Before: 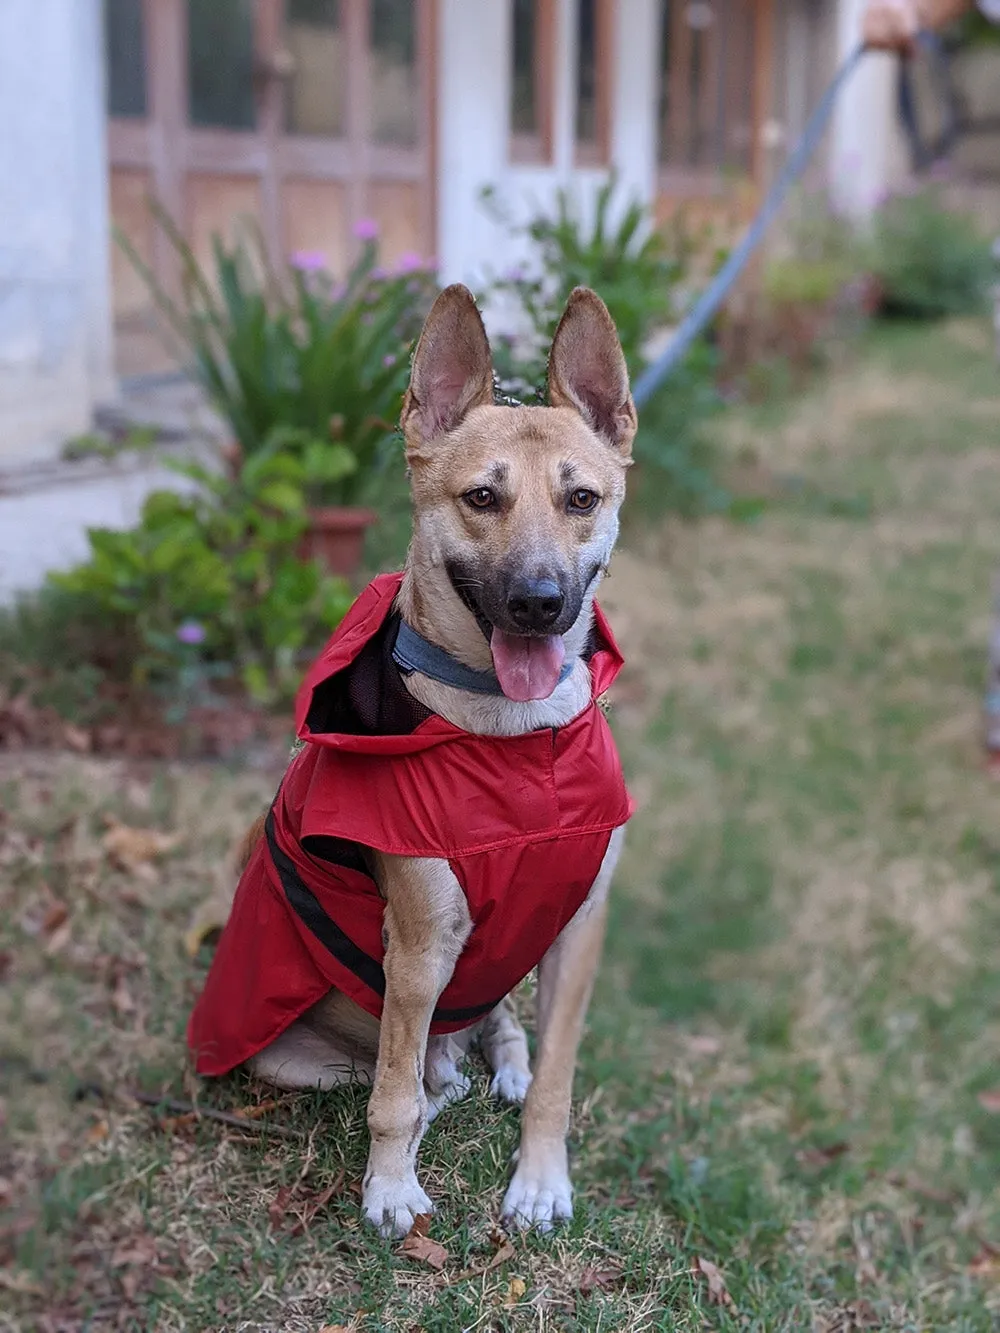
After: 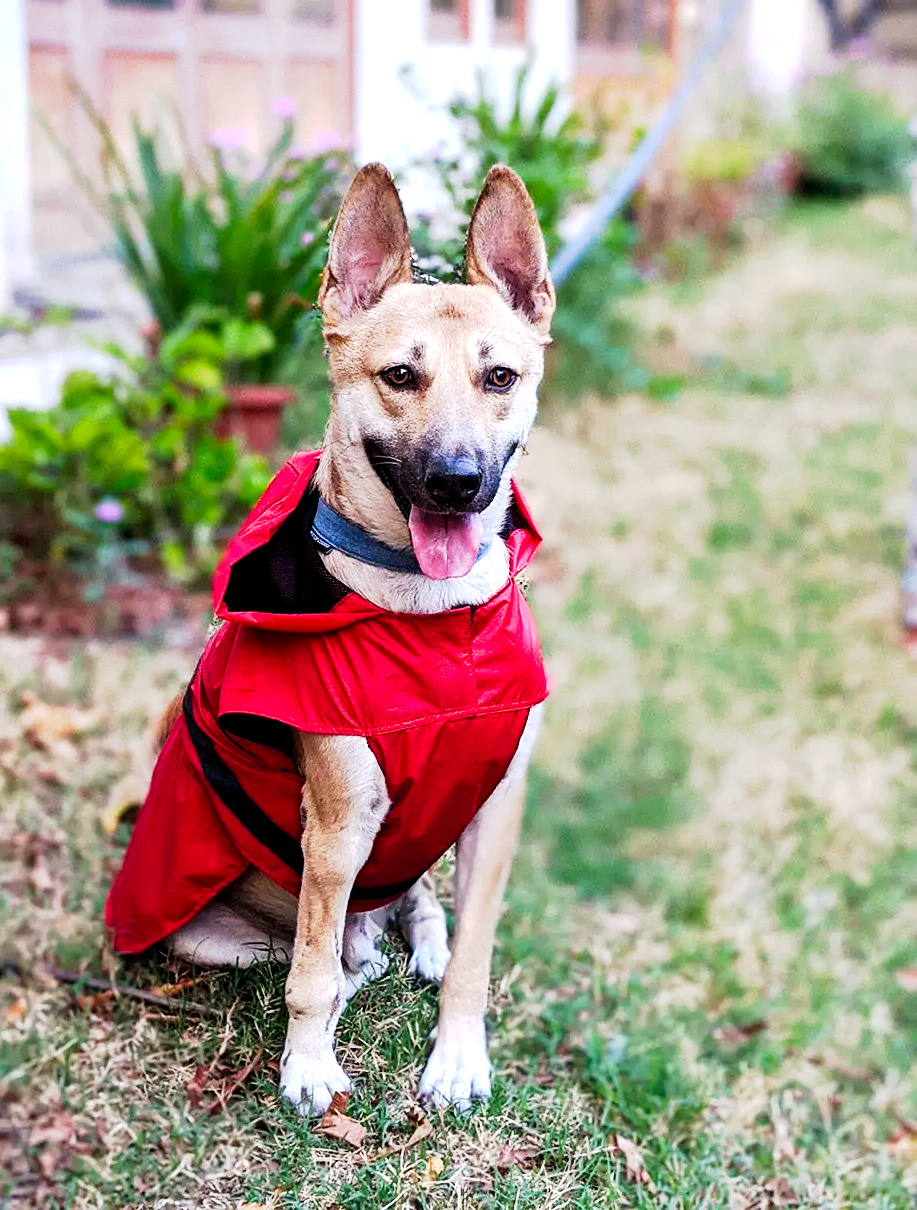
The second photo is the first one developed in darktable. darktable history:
crop and rotate: left 8.263%, top 9.227%
exposure: black level correction 0.001, exposure 0.963 EV, compensate highlight preservation false
tone curve: curves: ch0 [(0, 0) (0.003, 0.001) (0.011, 0.001) (0.025, 0.001) (0.044, 0.001) (0.069, 0.003) (0.1, 0.007) (0.136, 0.013) (0.177, 0.032) (0.224, 0.083) (0.277, 0.157) (0.335, 0.237) (0.399, 0.334) (0.468, 0.446) (0.543, 0.562) (0.623, 0.683) (0.709, 0.801) (0.801, 0.869) (0.898, 0.918) (1, 1)], preserve colors none
